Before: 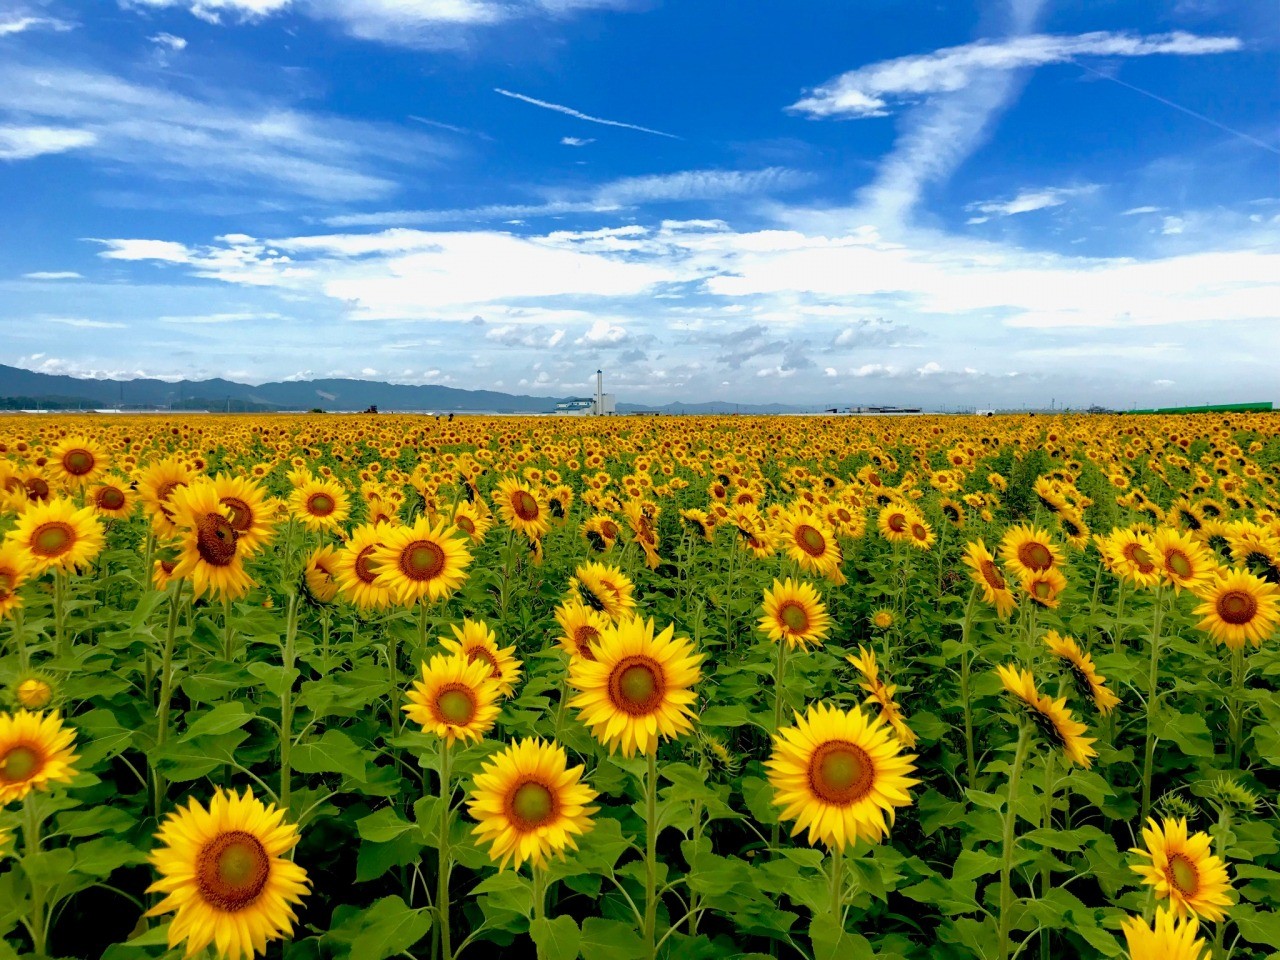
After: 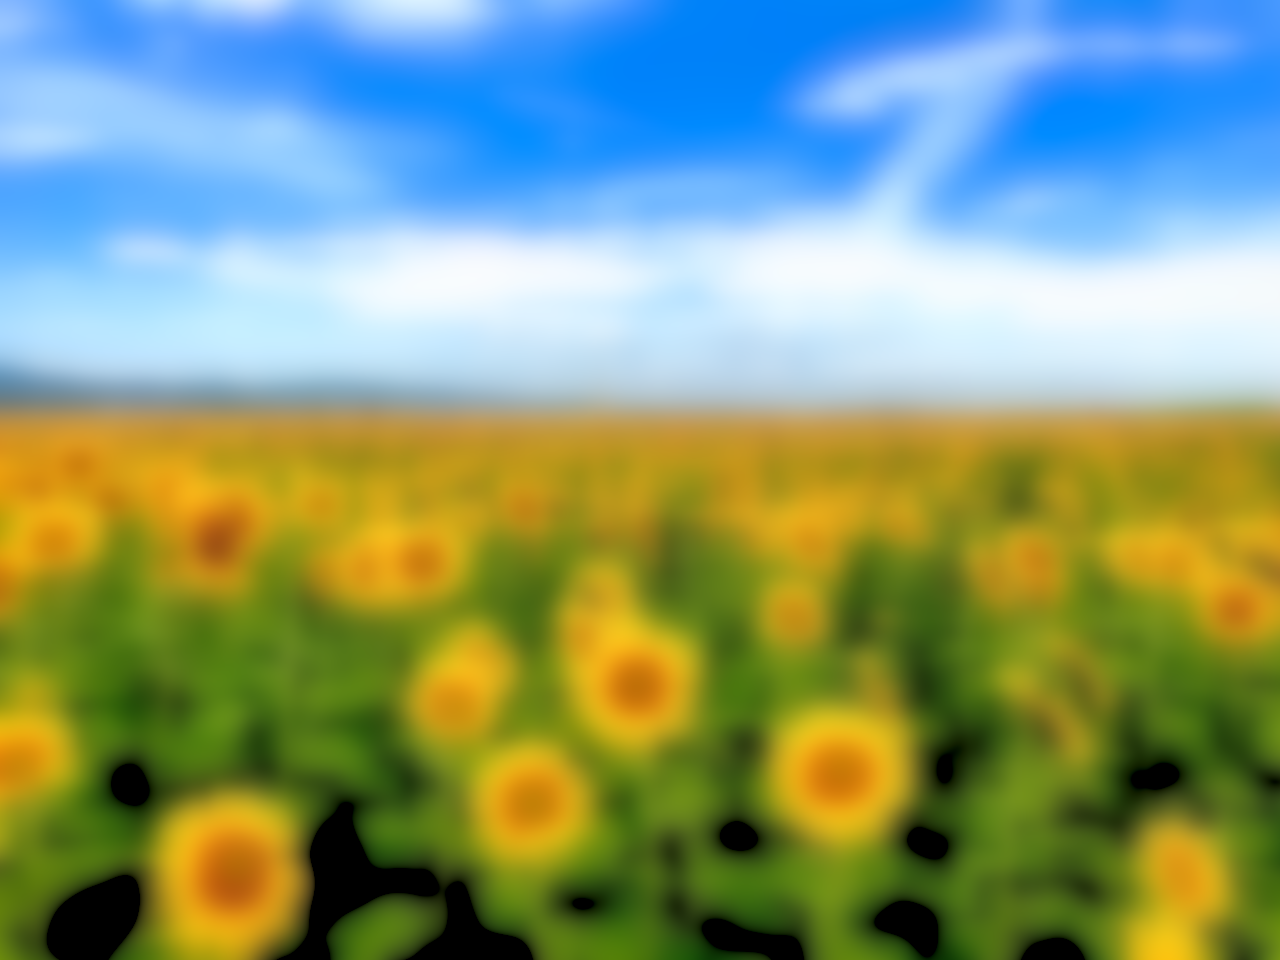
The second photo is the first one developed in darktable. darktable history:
local contrast: mode bilateral grid, contrast 20, coarseness 50, detail 120%, midtone range 0.2
rgb levels: levels [[0.027, 0.429, 0.996], [0, 0.5, 1], [0, 0.5, 1]]
lowpass: radius 16, unbound 0
